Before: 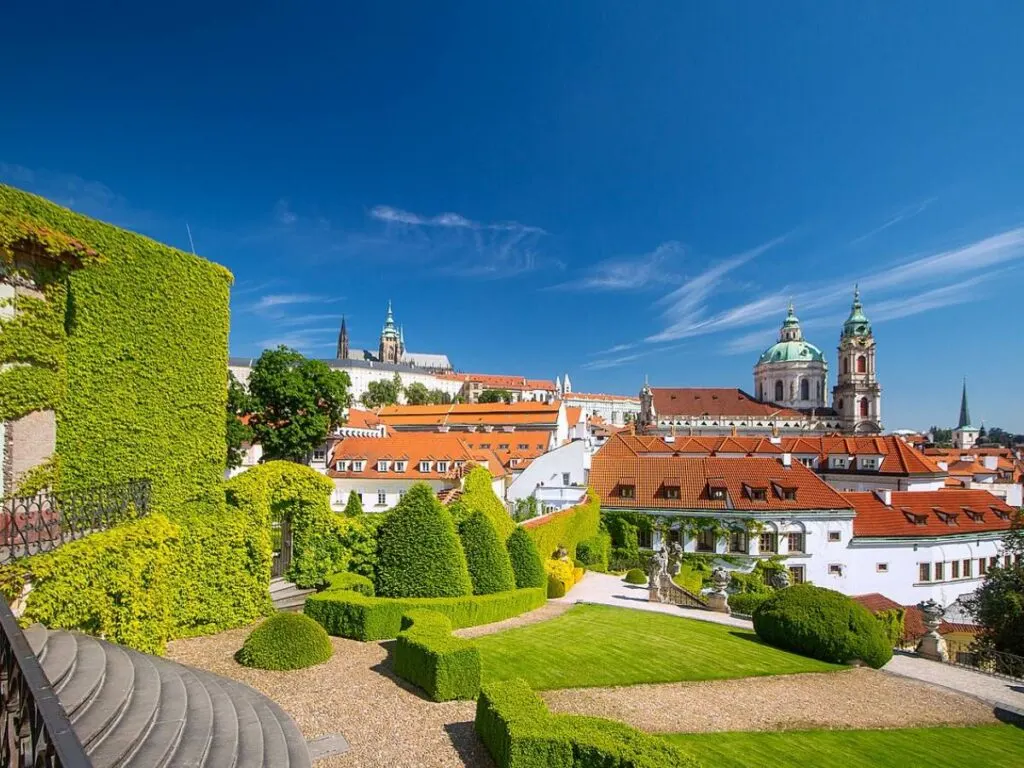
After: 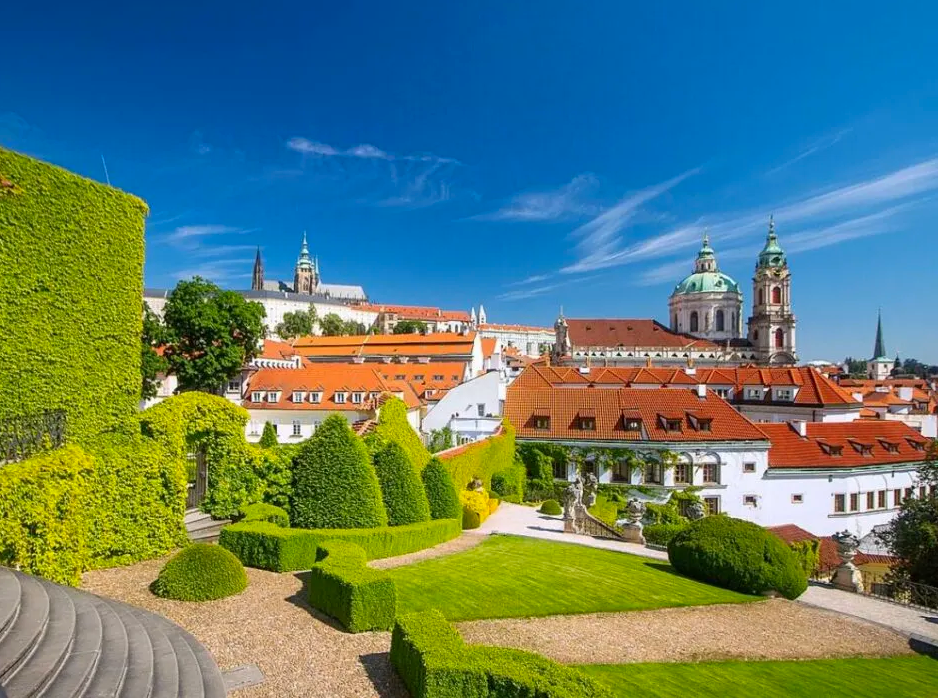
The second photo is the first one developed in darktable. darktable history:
exposure: compensate highlight preservation false
crop and rotate: left 8.318%, top 9.05%
contrast brightness saturation: saturation 0.125
